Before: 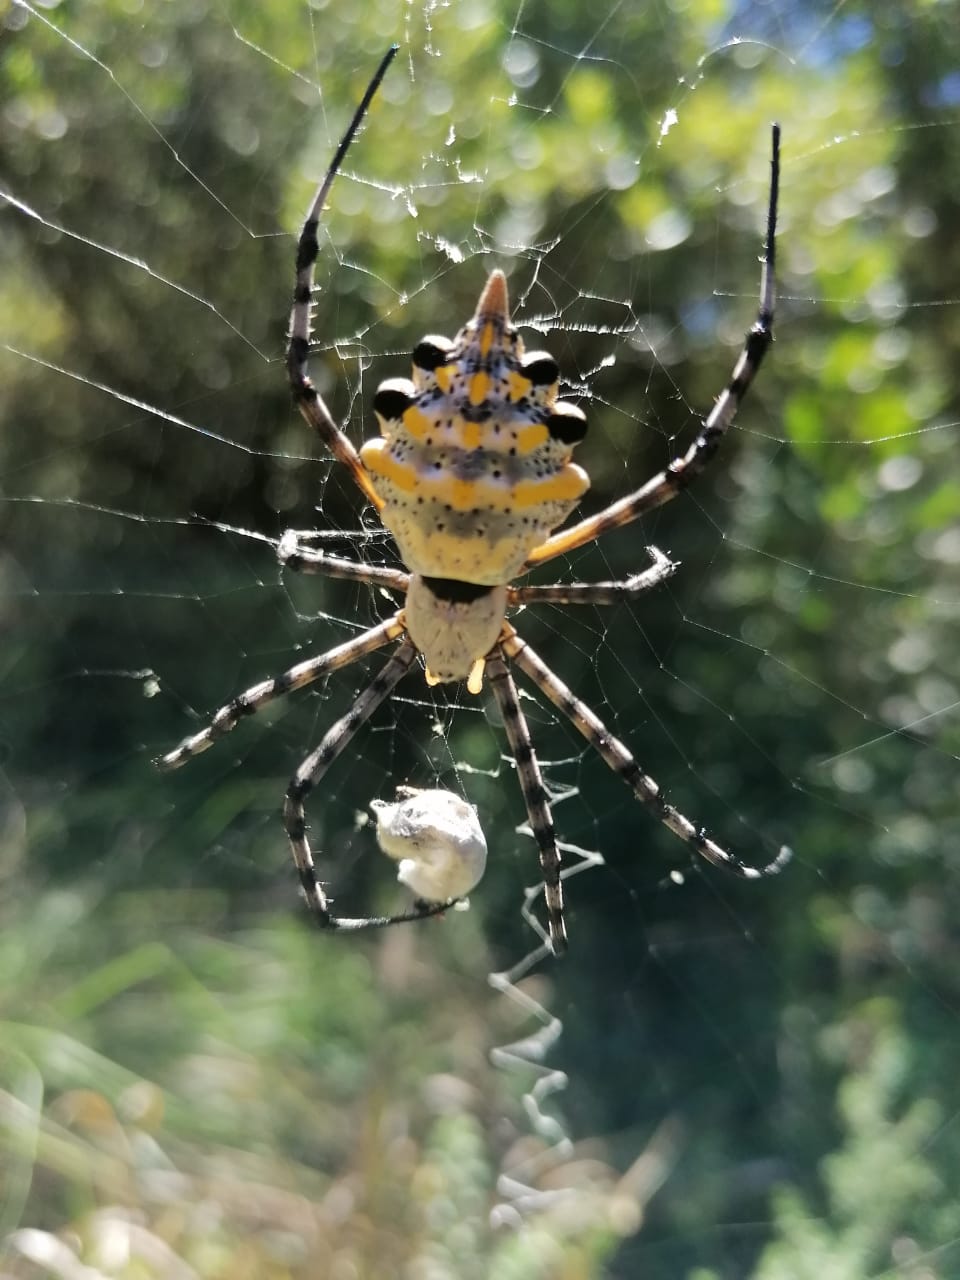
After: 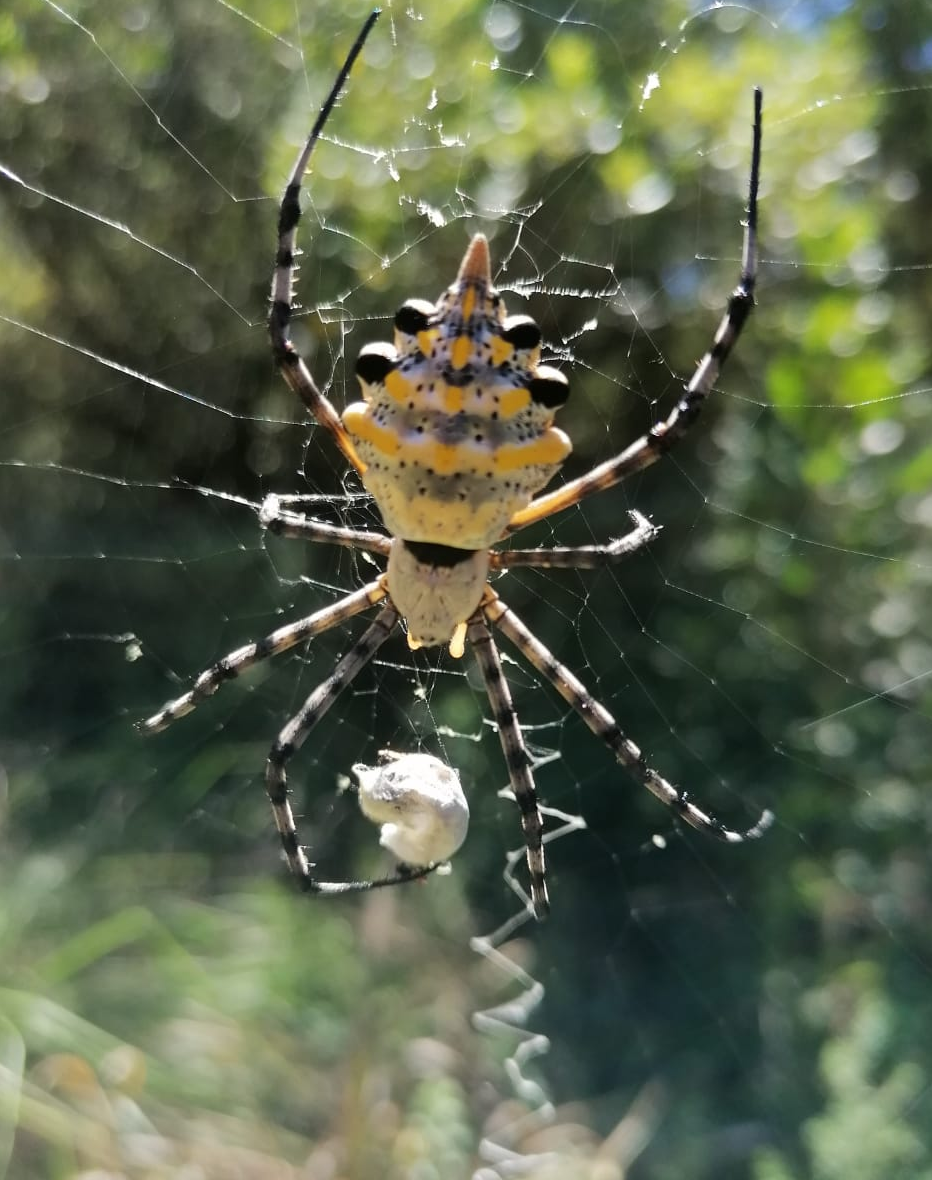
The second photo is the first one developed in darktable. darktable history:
crop: left 1.954%, top 2.882%, right 0.861%, bottom 4.881%
